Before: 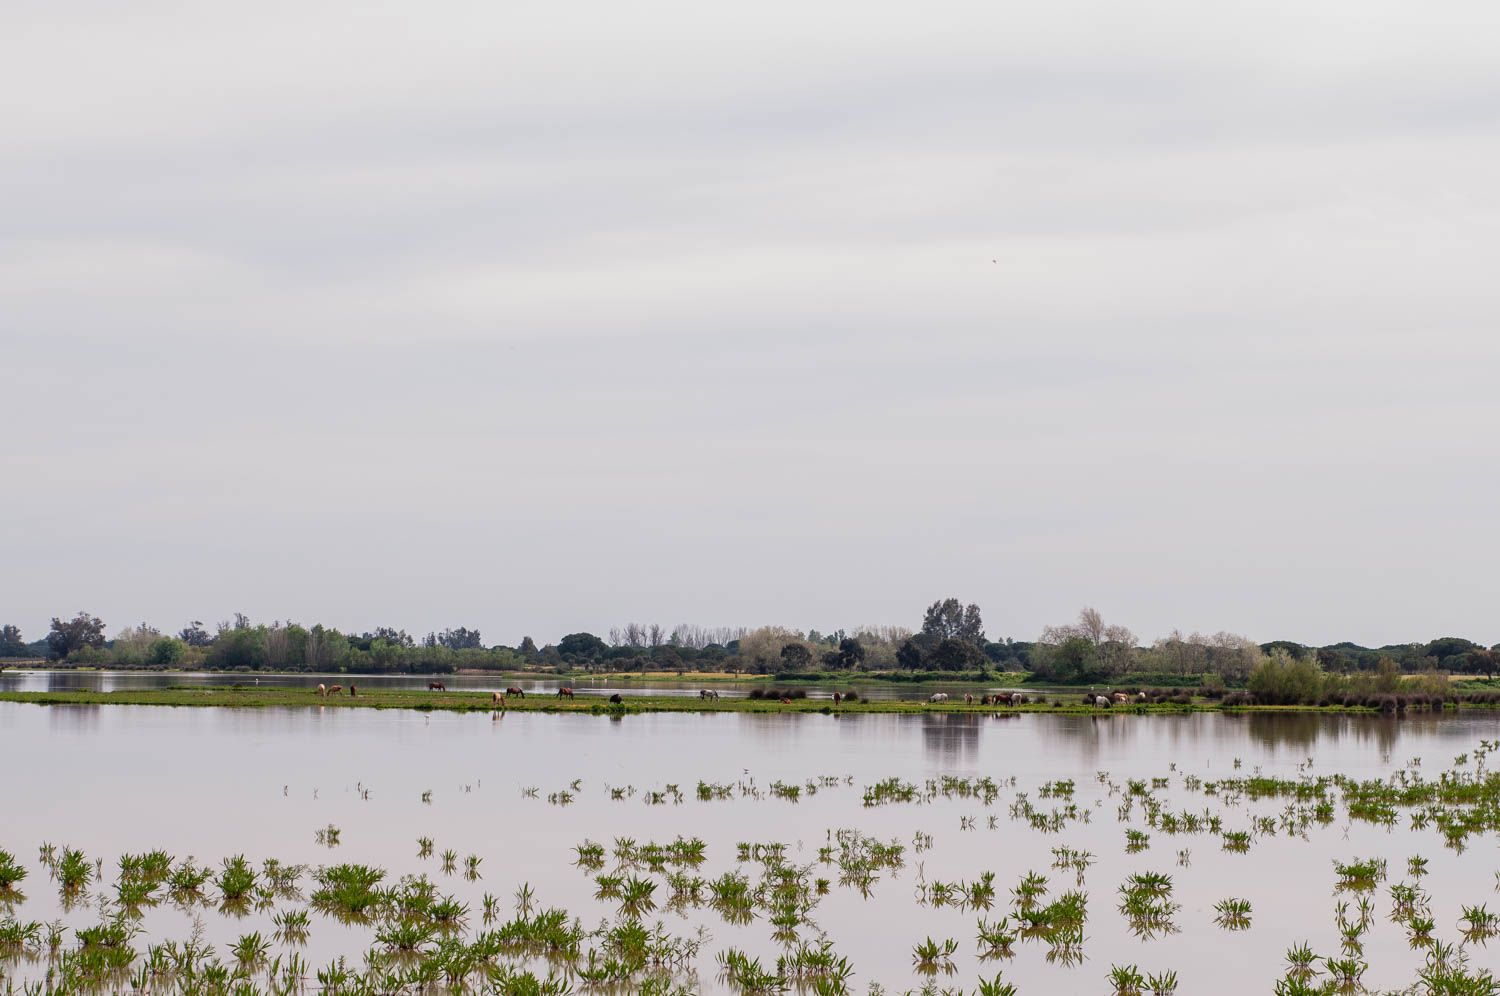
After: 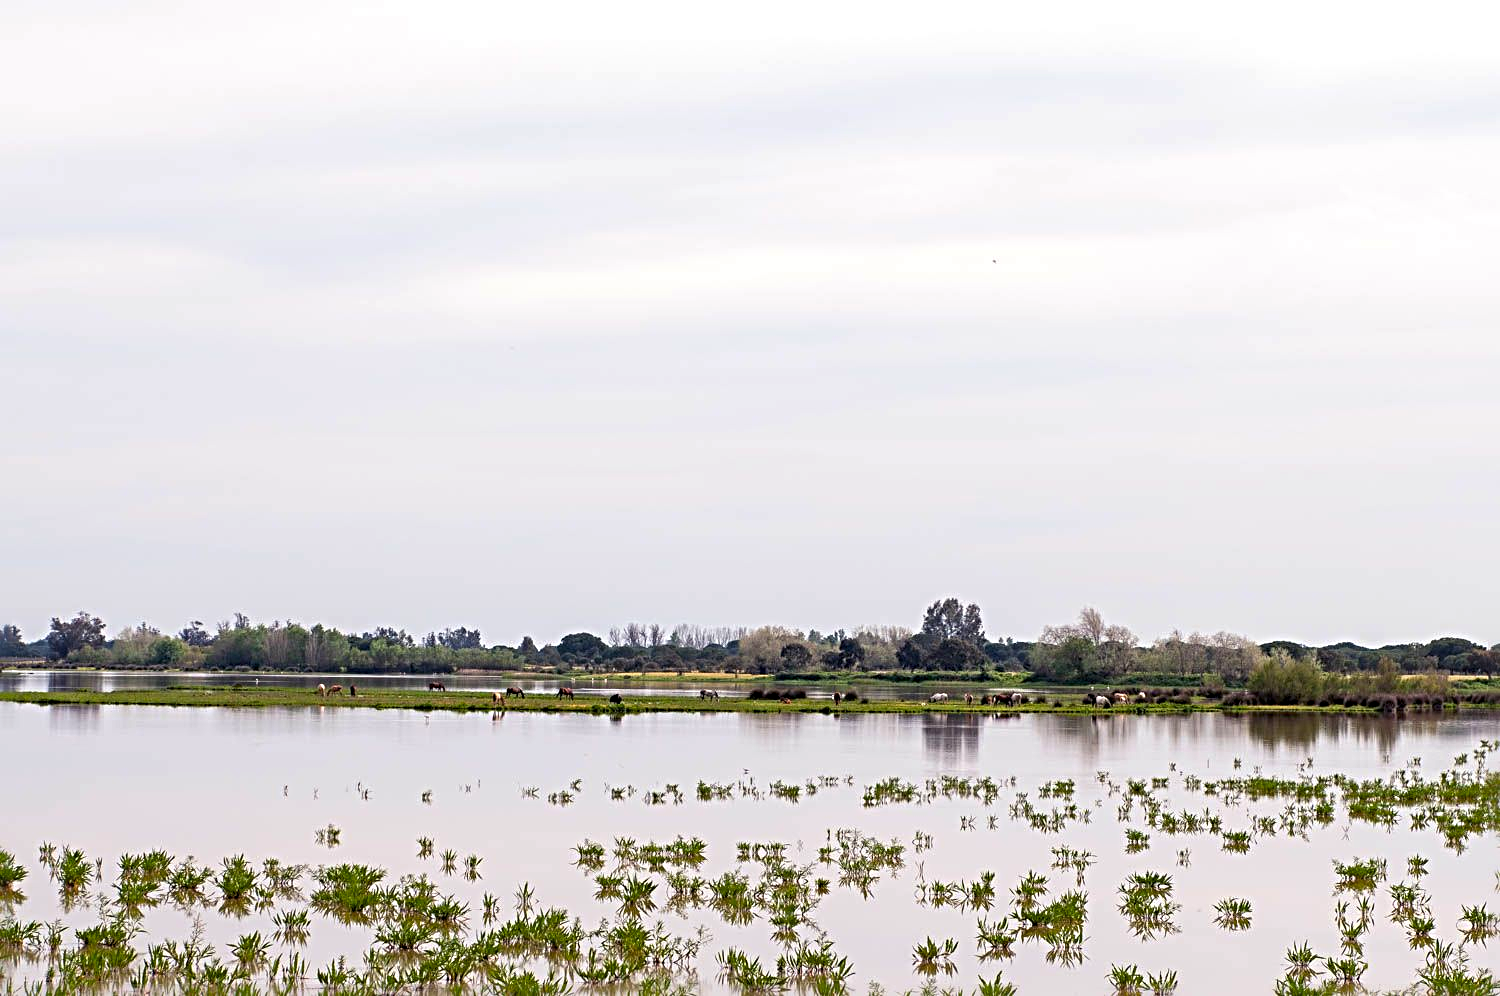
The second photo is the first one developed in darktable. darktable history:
sharpen: radius 4.84
color balance rgb: shadows lift › chroma 2.927%, shadows lift › hue 280.55°, linear chroma grading › global chroma 9.795%, perceptual saturation grading › global saturation 0.81%, perceptual brilliance grading › global brilliance 18.051%, saturation formula JzAzBz (2021)
